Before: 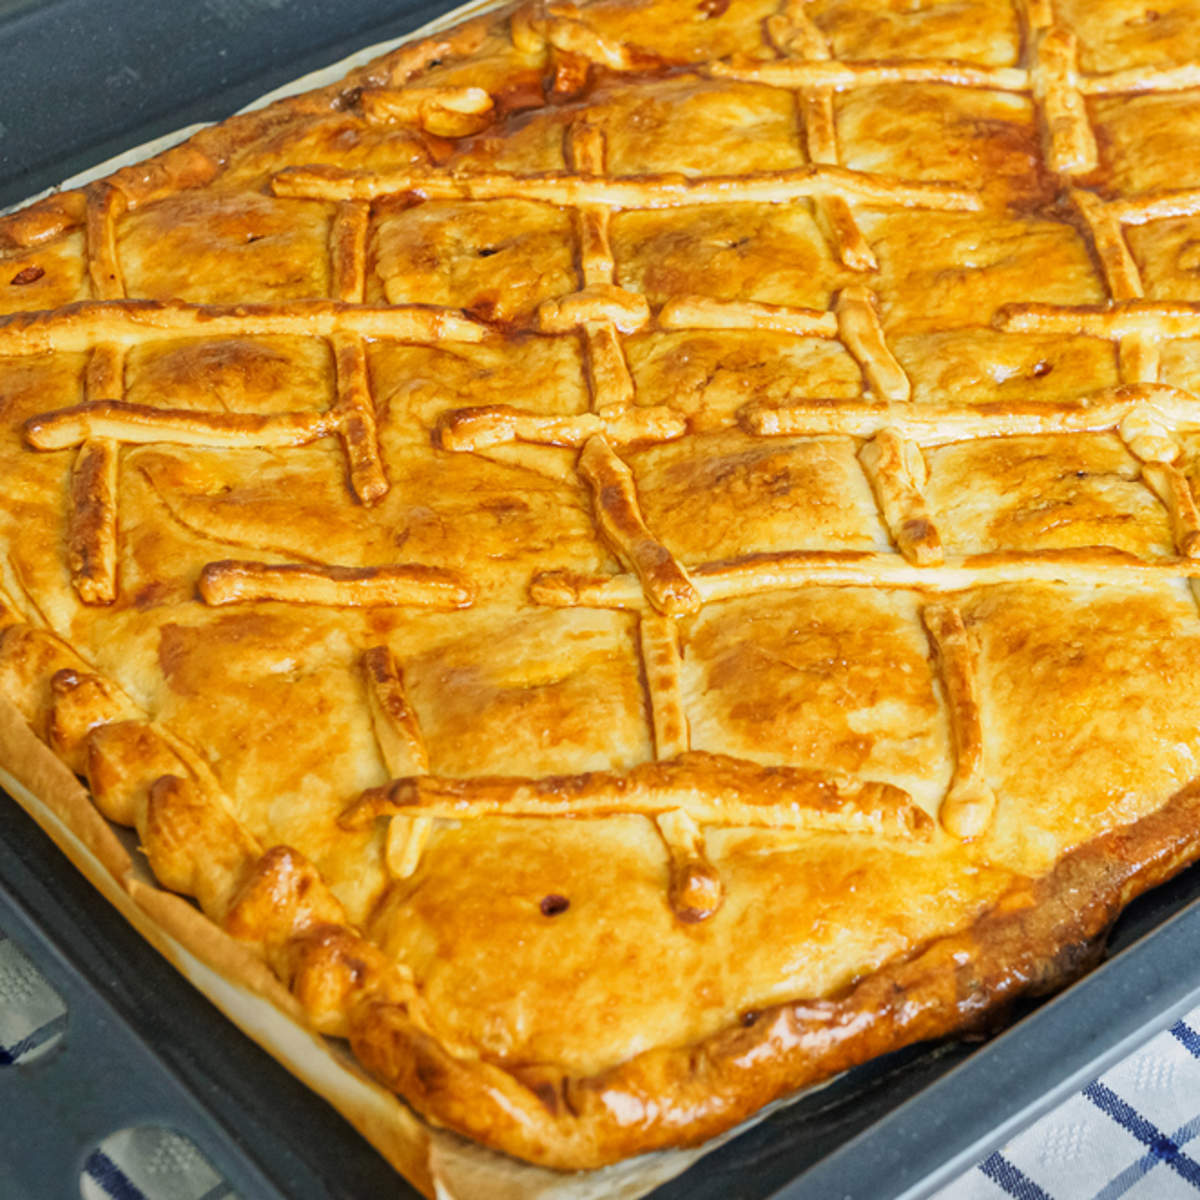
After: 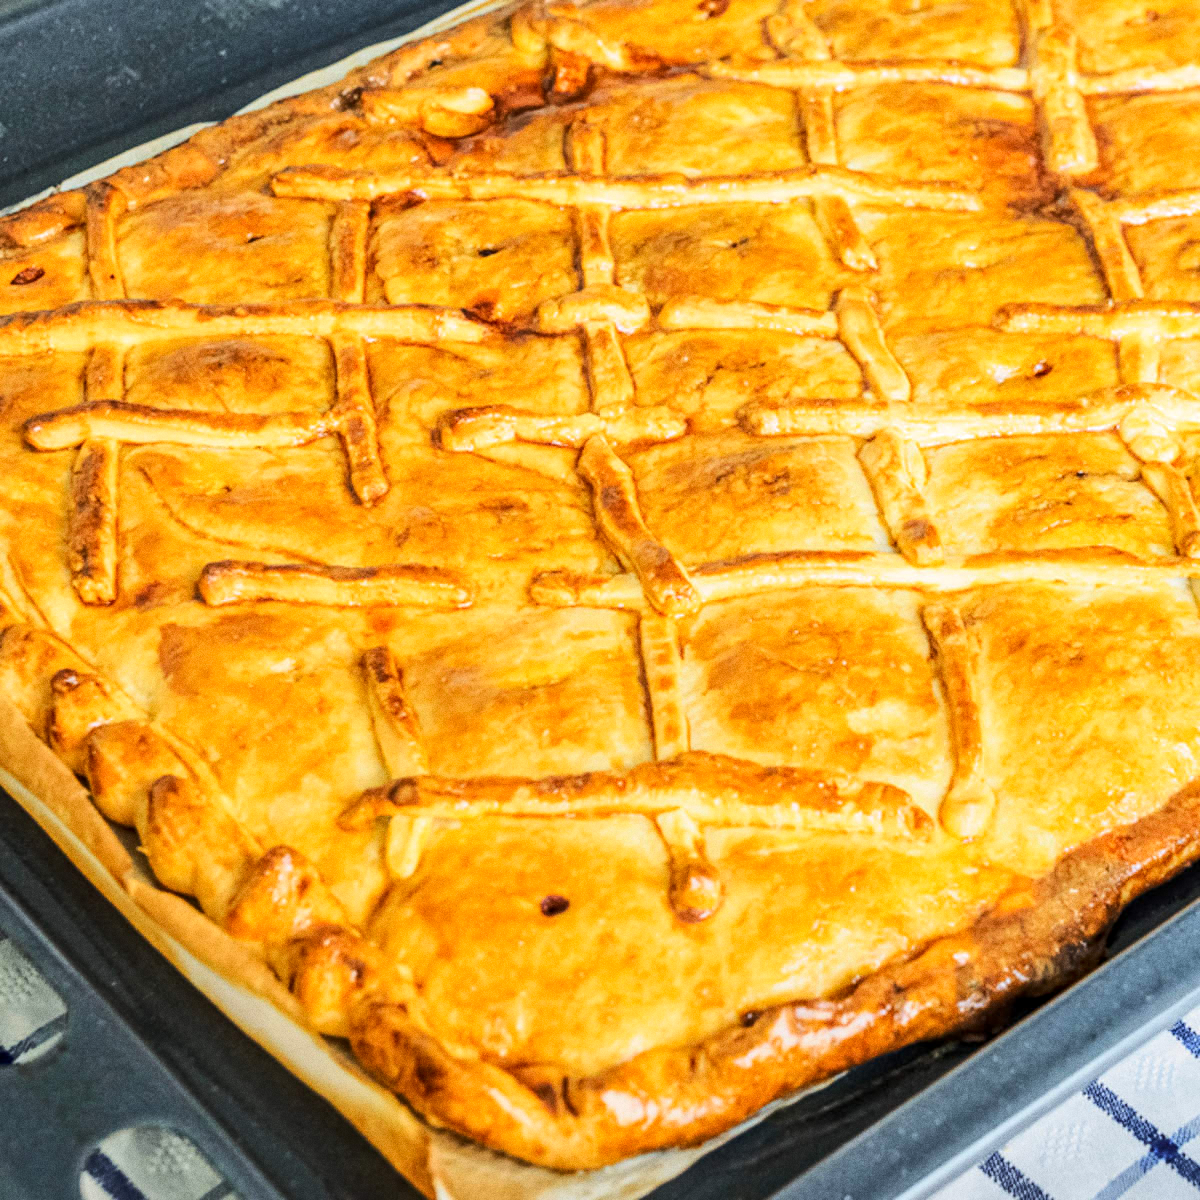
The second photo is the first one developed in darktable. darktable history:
grain: coarseness 0.09 ISO
local contrast: on, module defaults
rgb curve: curves: ch0 [(0, 0) (0.284, 0.292) (0.505, 0.644) (1, 1)], compensate middle gray true
